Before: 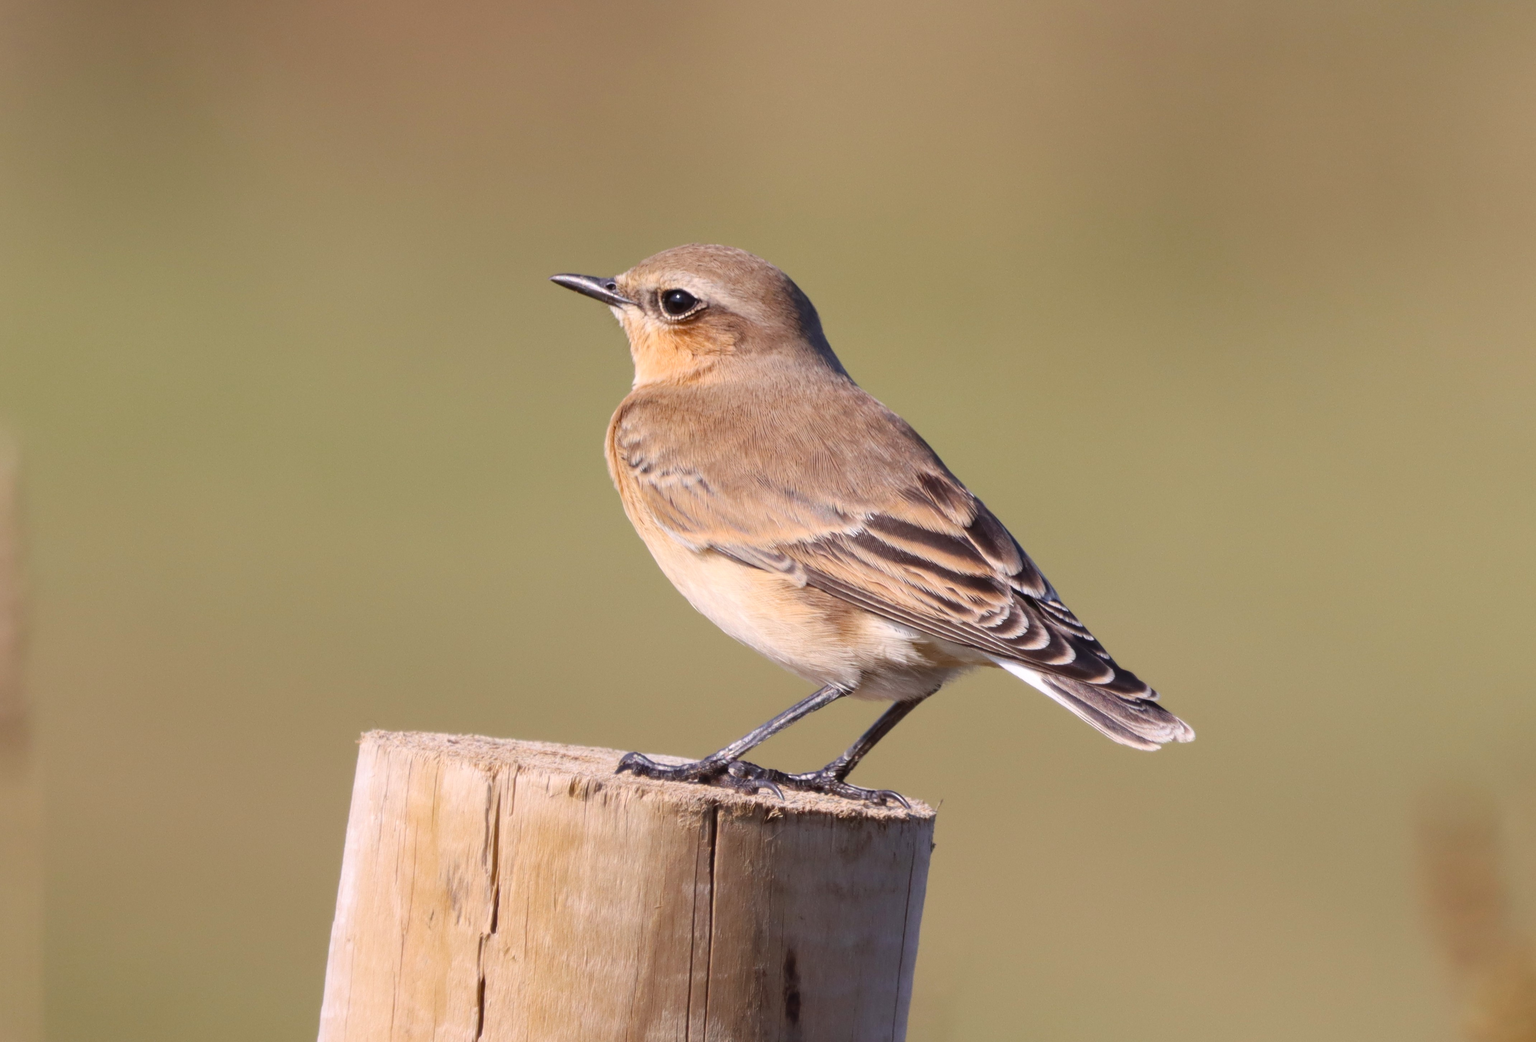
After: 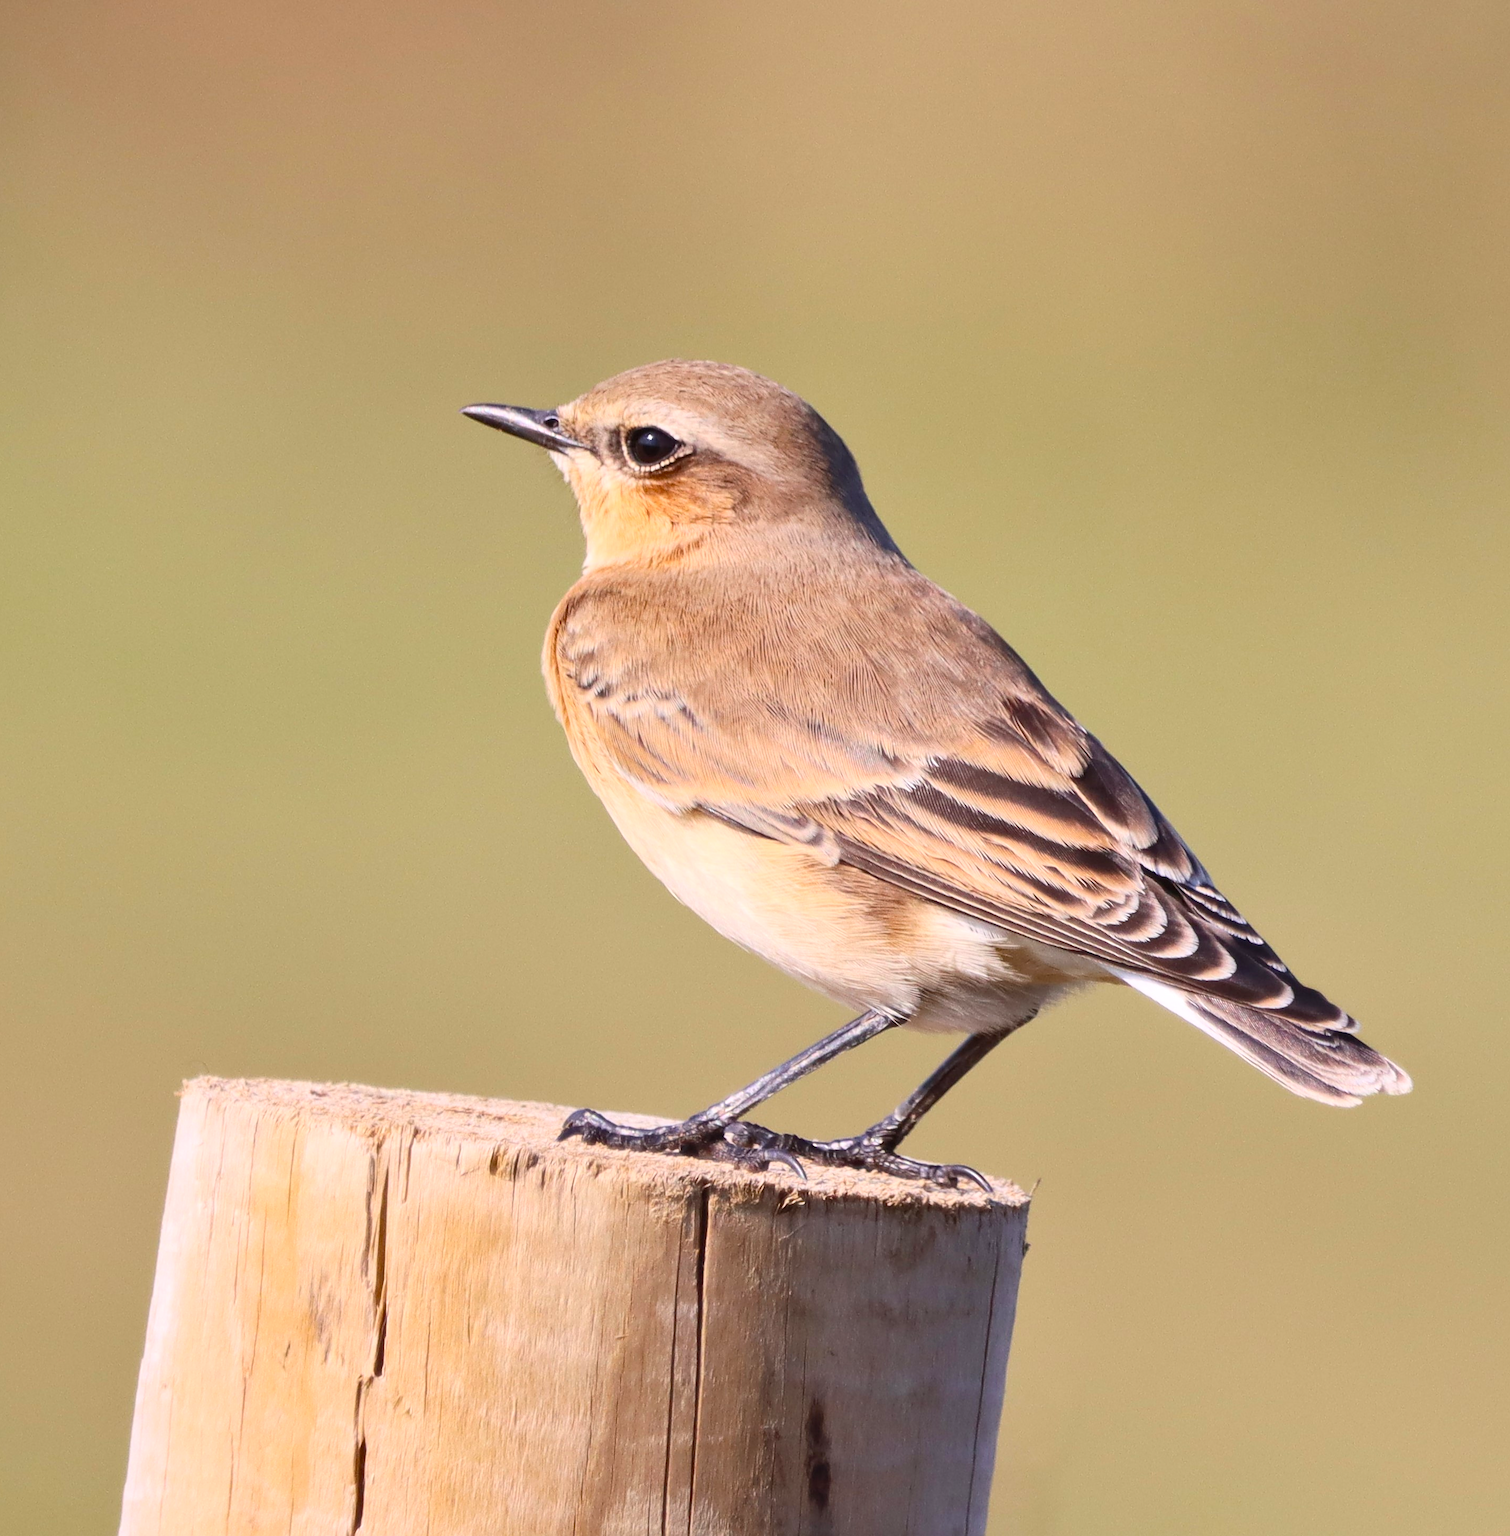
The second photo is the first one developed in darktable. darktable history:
crop and rotate: left 15.446%, right 17.836%
shadows and highlights: shadows 37.27, highlights -28.18, soften with gaussian
contrast brightness saturation: contrast 0.2, brightness 0.16, saturation 0.22
sharpen: on, module defaults
exposure: black level correction 0.001, compensate highlight preservation false
rotate and perspective: automatic cropping off
